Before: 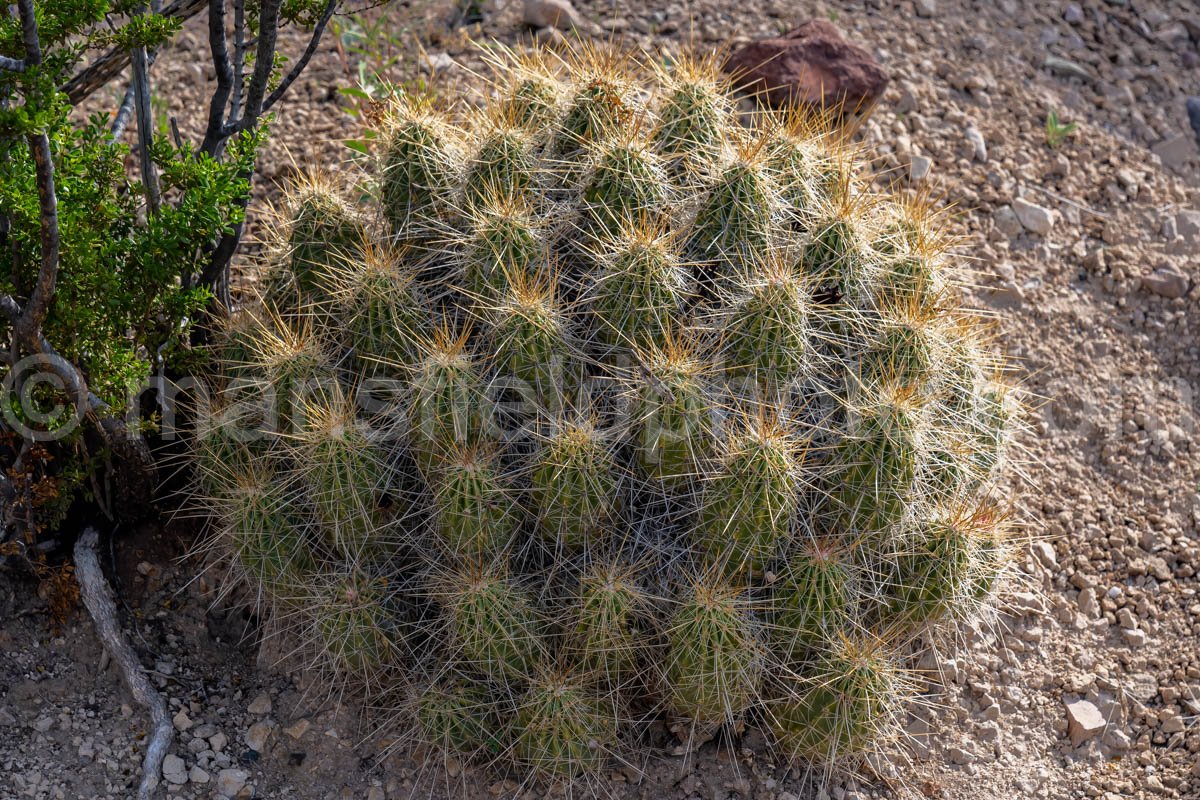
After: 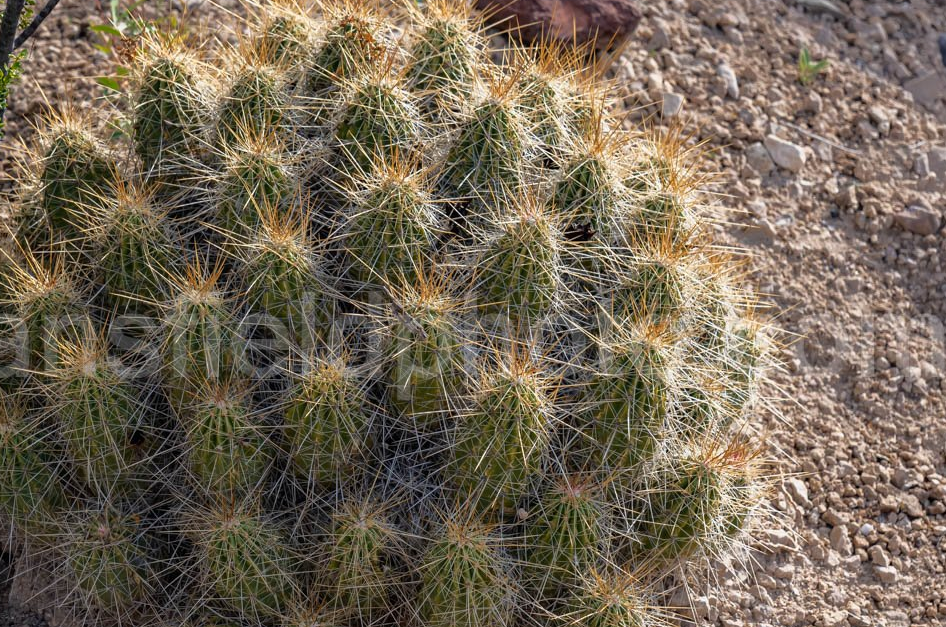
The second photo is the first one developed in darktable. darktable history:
crop and rotate: left 20.676%, top 7.969%, right 0.466%, bottom 13.58%
color zones: curves: ch2 [(0, 0.5) (0.143, 0.517) (0.286, 0.571) (0.429, 0.522) (0.571, 0.5) (0.714, 0.5) (0.857, 0.5) (1, 0.5)], mix -136.71%
